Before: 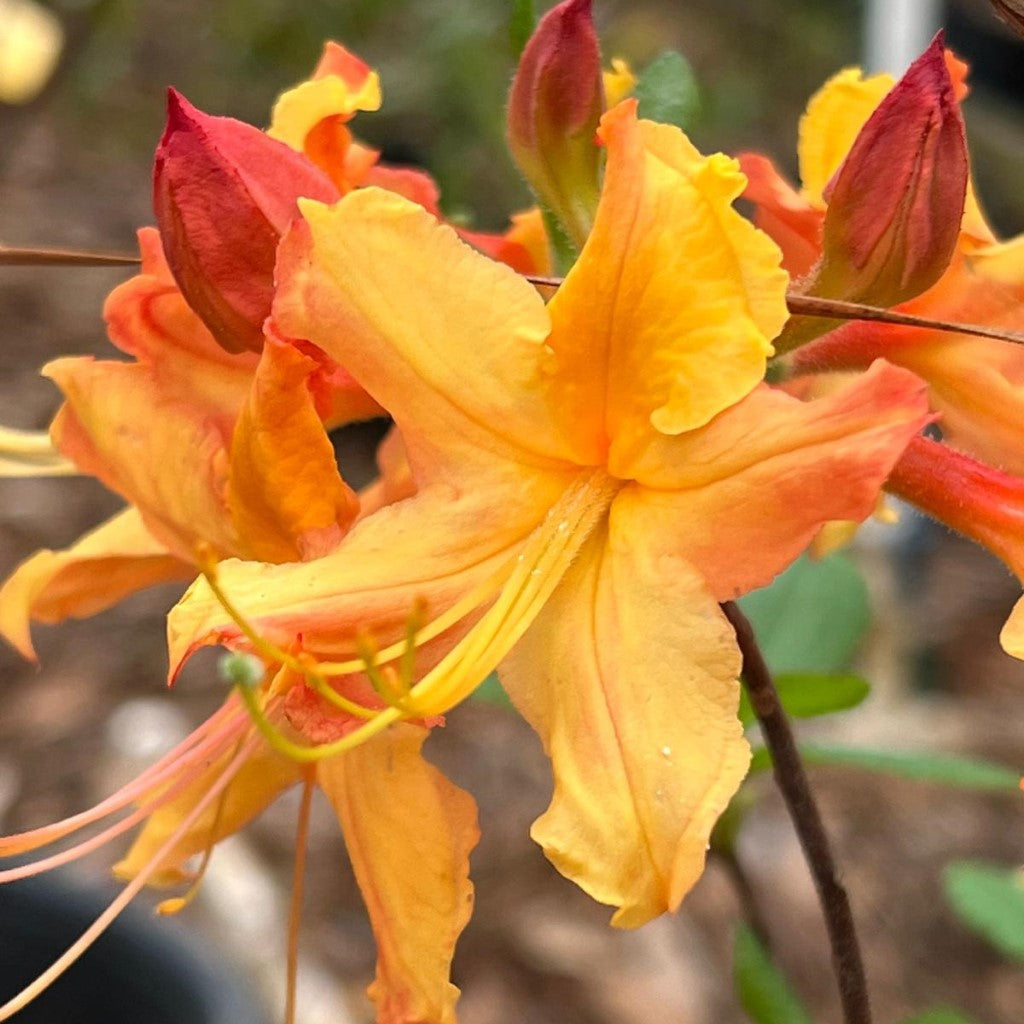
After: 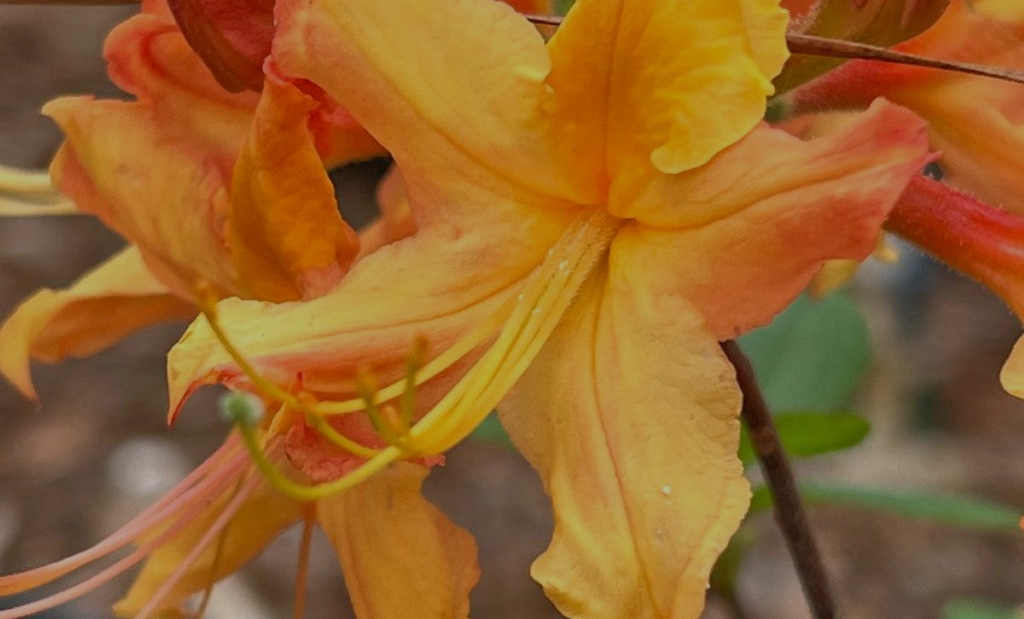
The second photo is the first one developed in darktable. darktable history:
crop and rotate: top 25.585%, bottom 13.96%
tone equalizer: -8 EV -0.017 EV, -7 EV 0.005 EV, -6 EV -0.008 EV, -5 EV 0.005 EV, -4 EV -0.05 EV, -3 EV -0.23 EV, -2 EV -0.667 EV, -1 EV -0.99 EV, +0 EV -0.995 EV
